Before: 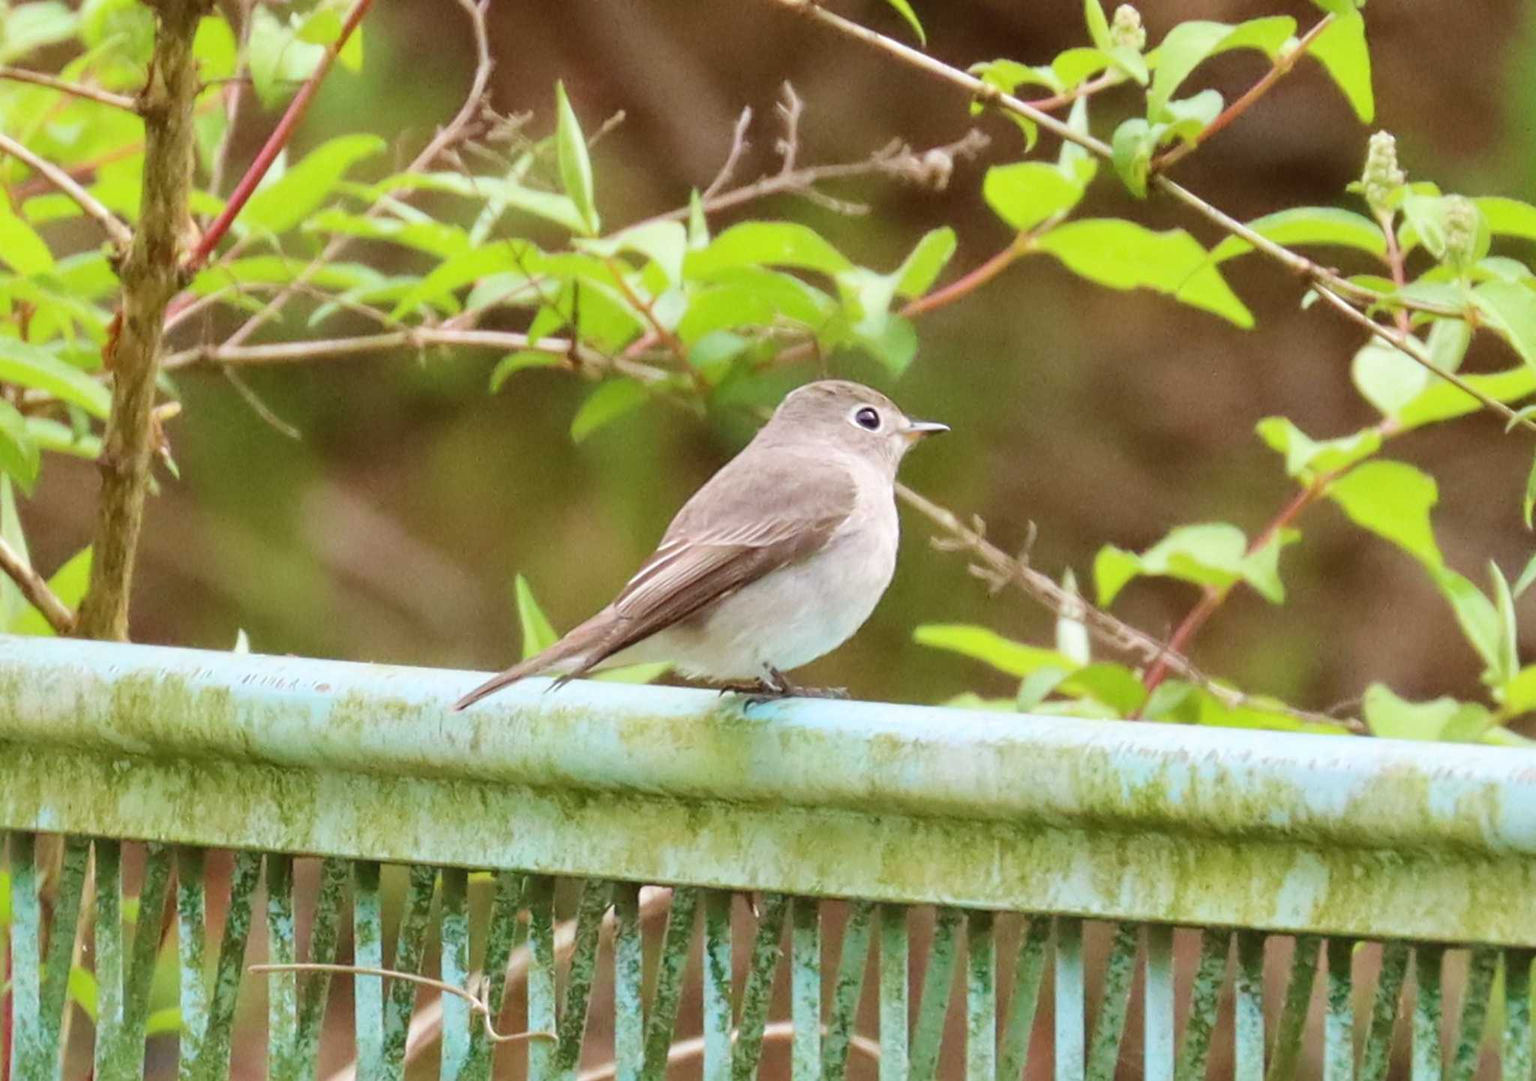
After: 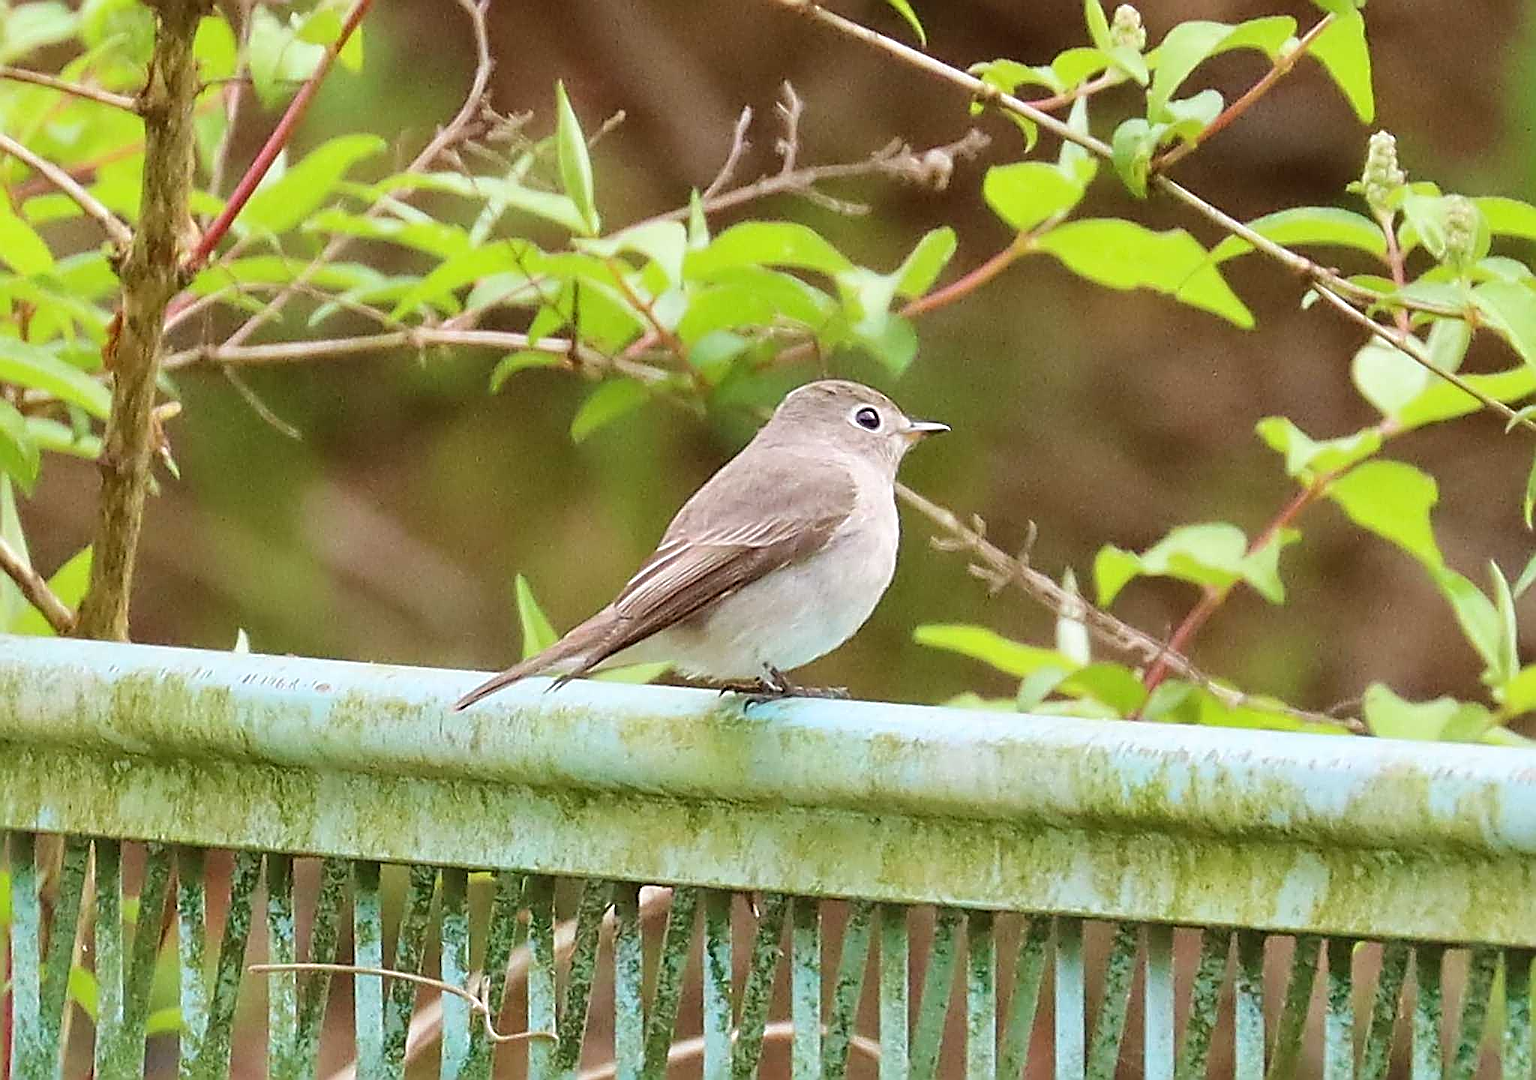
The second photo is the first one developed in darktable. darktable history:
sharpen: amount 1.988
